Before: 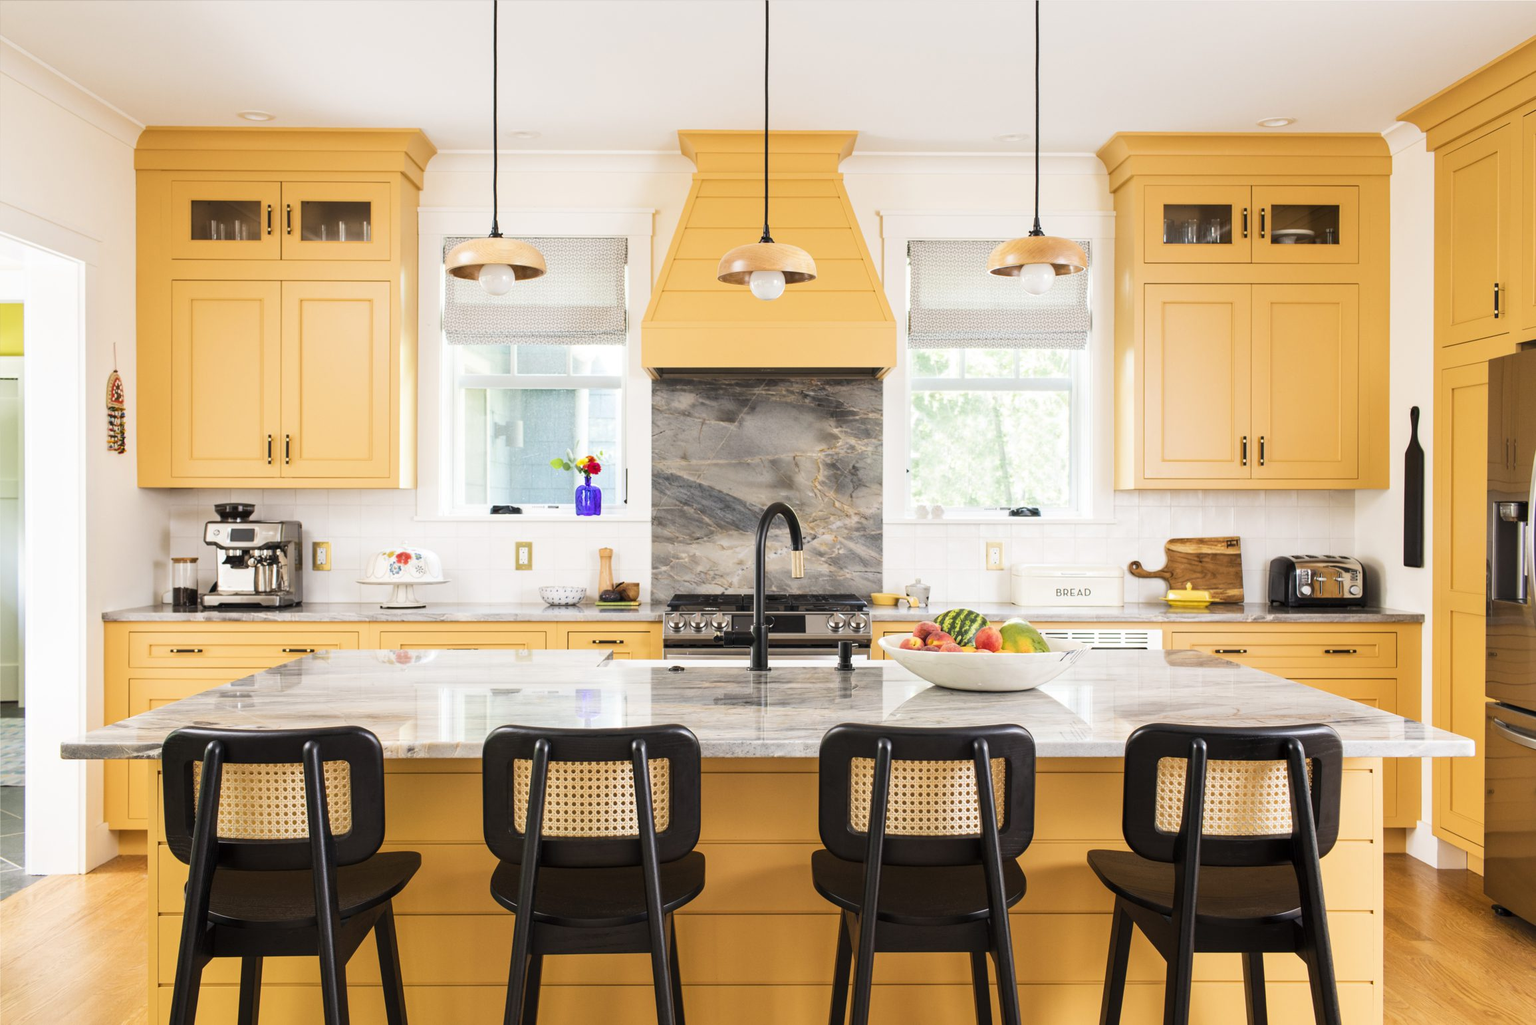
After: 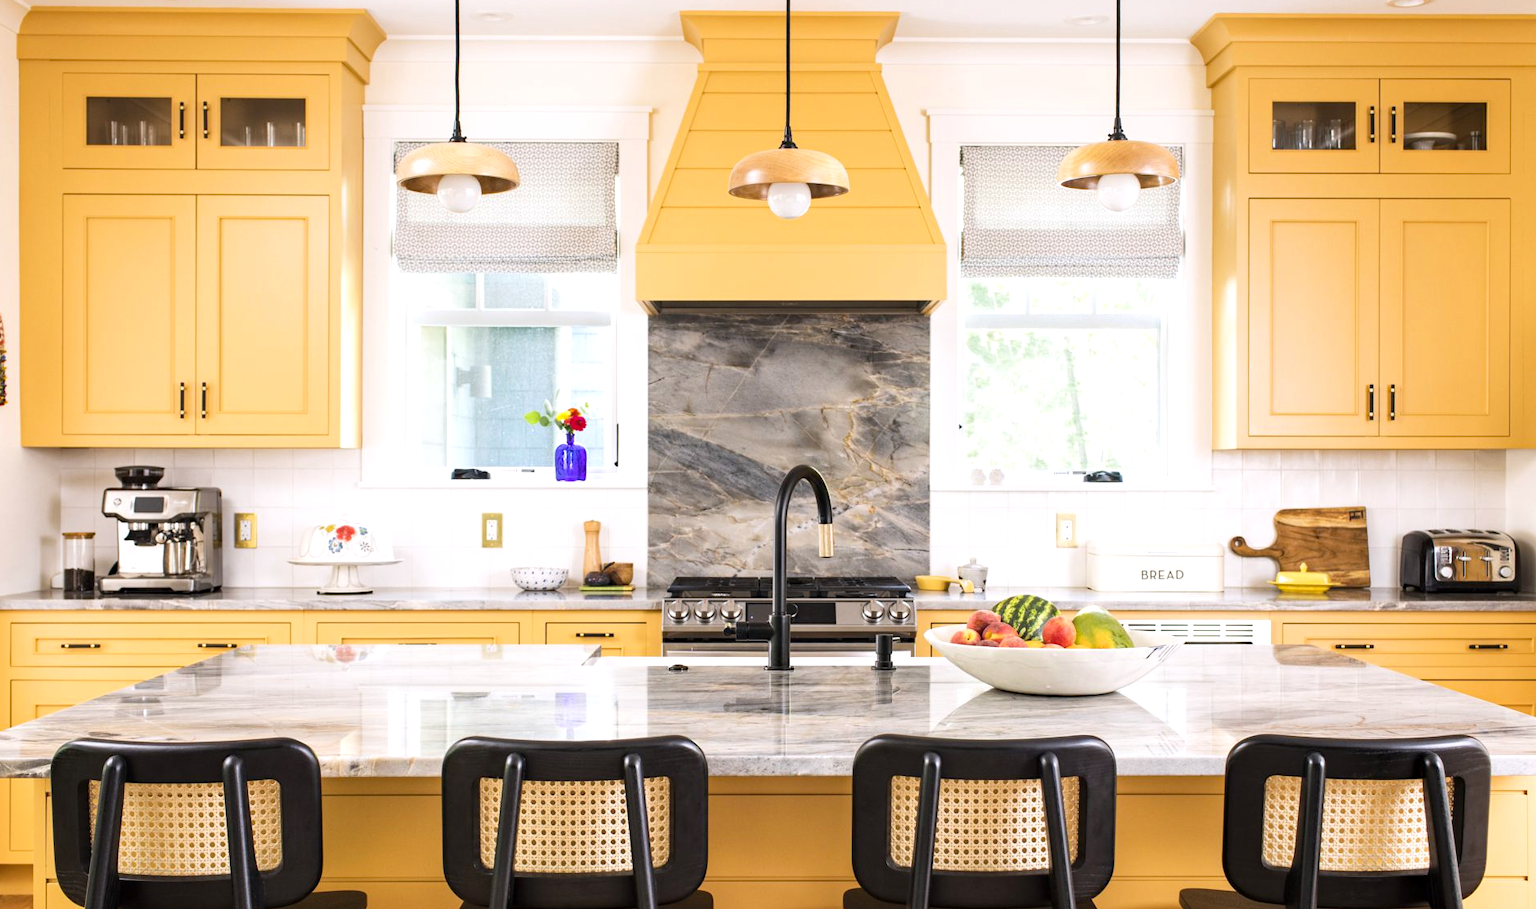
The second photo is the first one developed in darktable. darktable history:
crop: left 7.856%, top 11.836%, right 10.12%, bottom 15.387%
white balance: red 1.009, blue 1.027
exposure: exposure 0.236 EV, compensate highlight preservation false
haze removal: compatibility mode true, adaptive false
